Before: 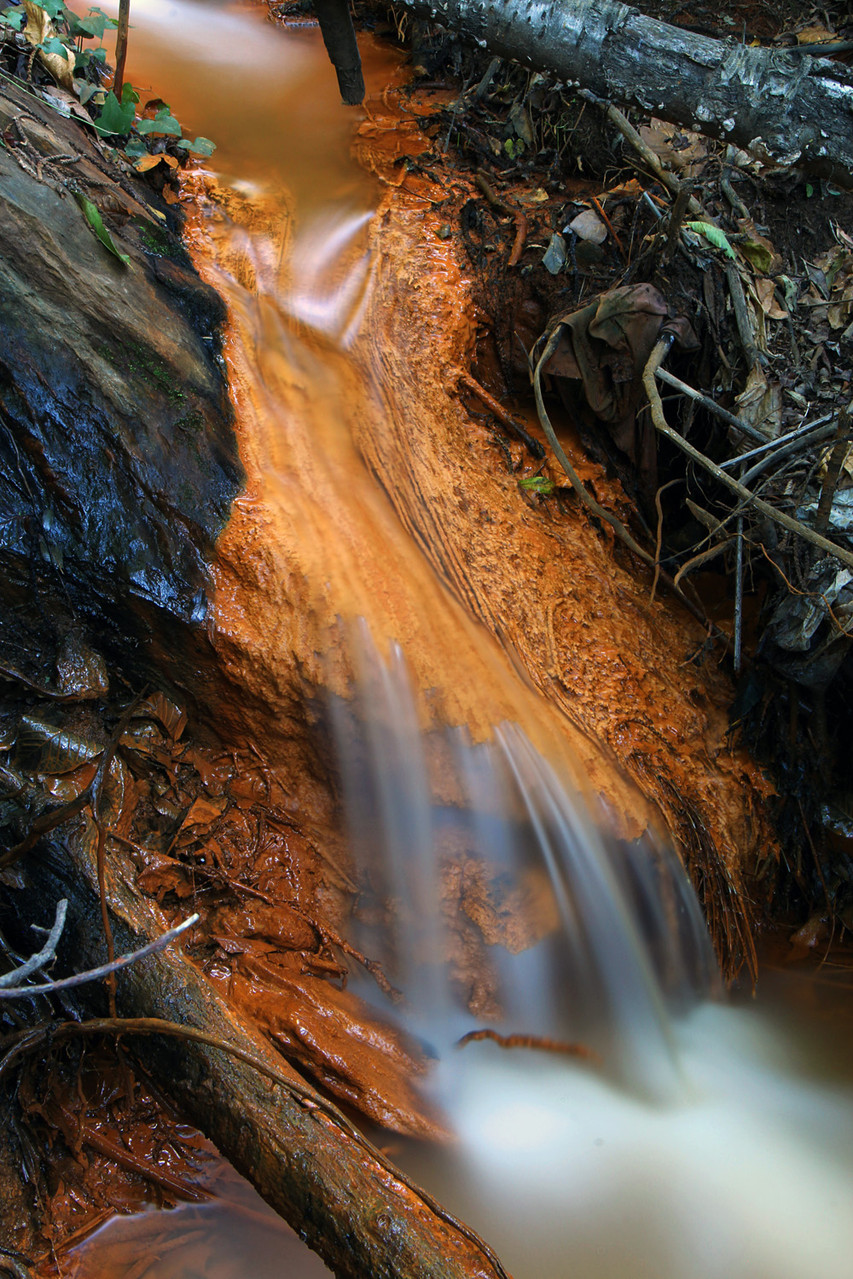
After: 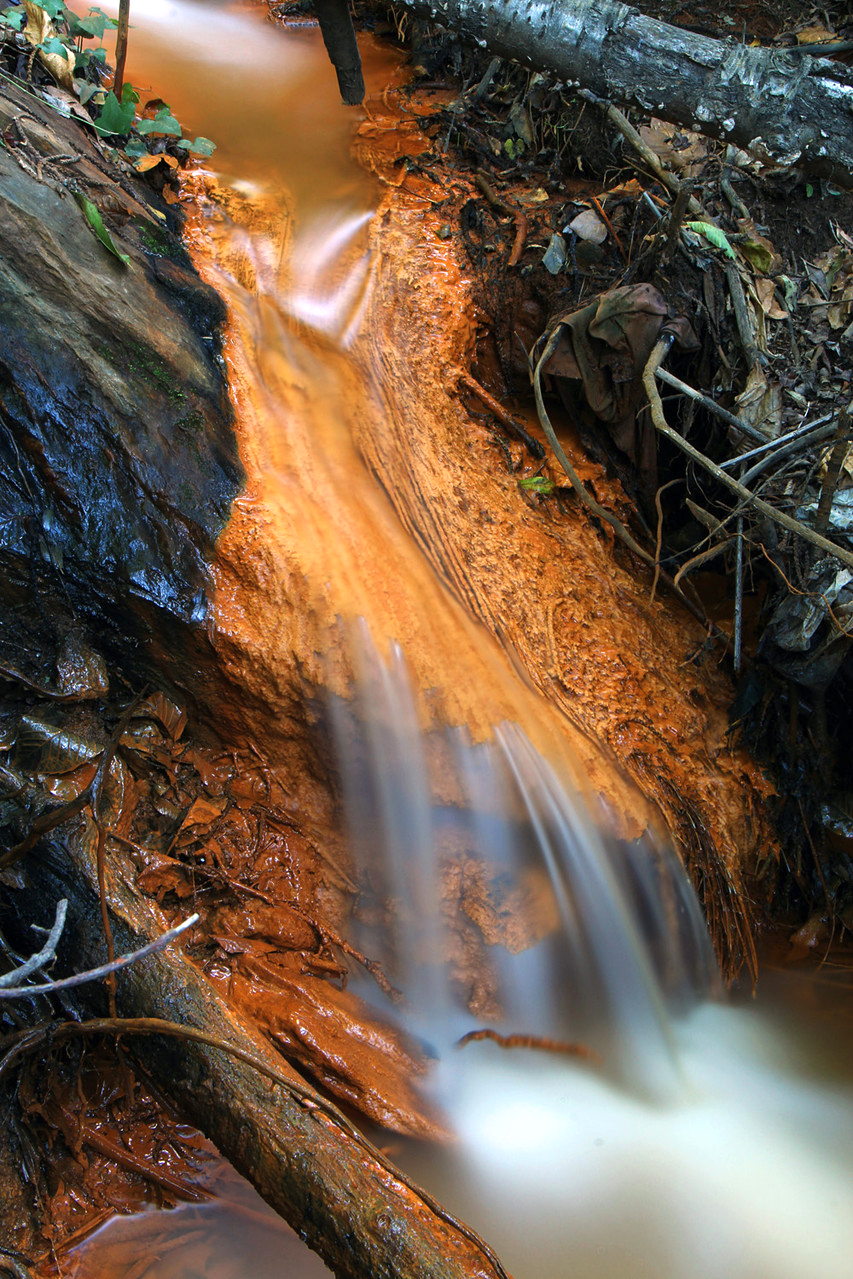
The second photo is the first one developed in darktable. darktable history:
exposure: exposure 0.371 EV, compensate highlight preservation false
